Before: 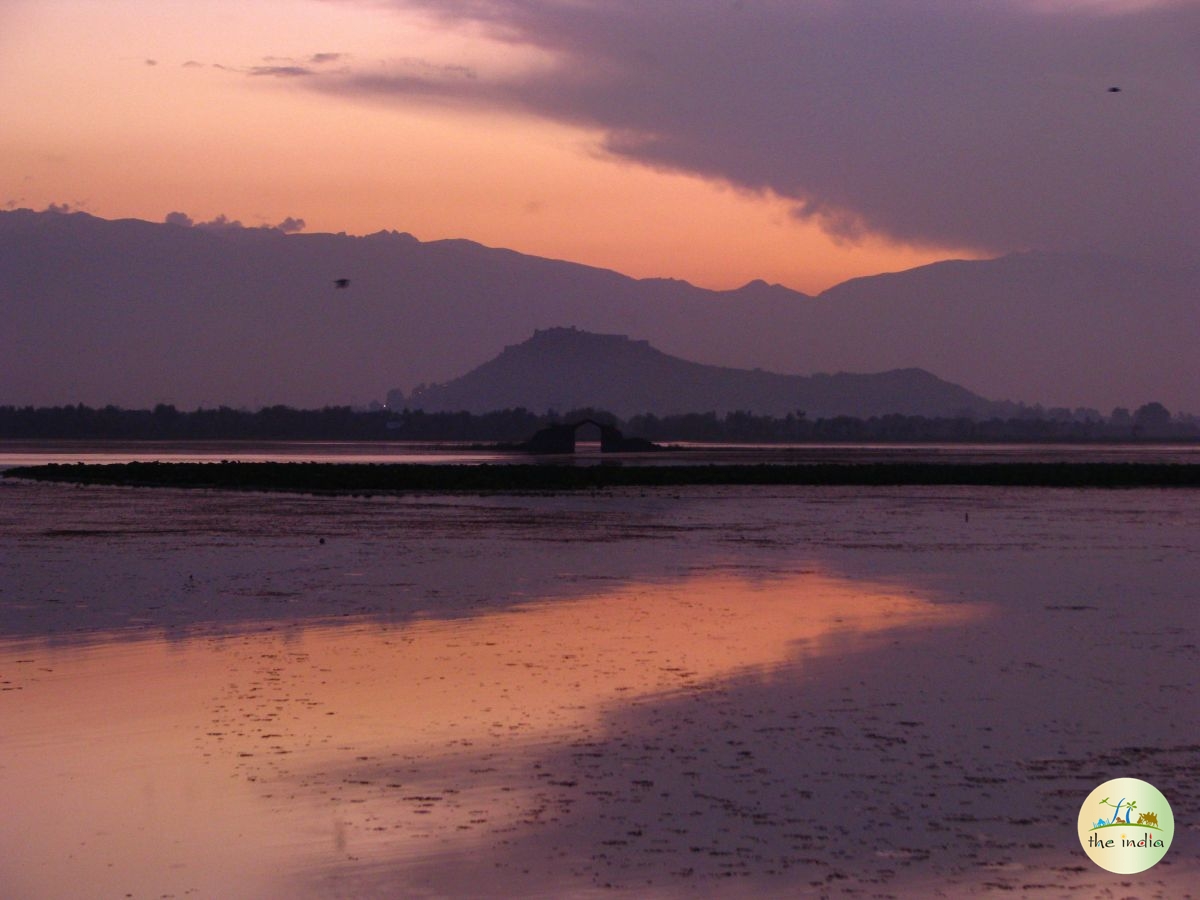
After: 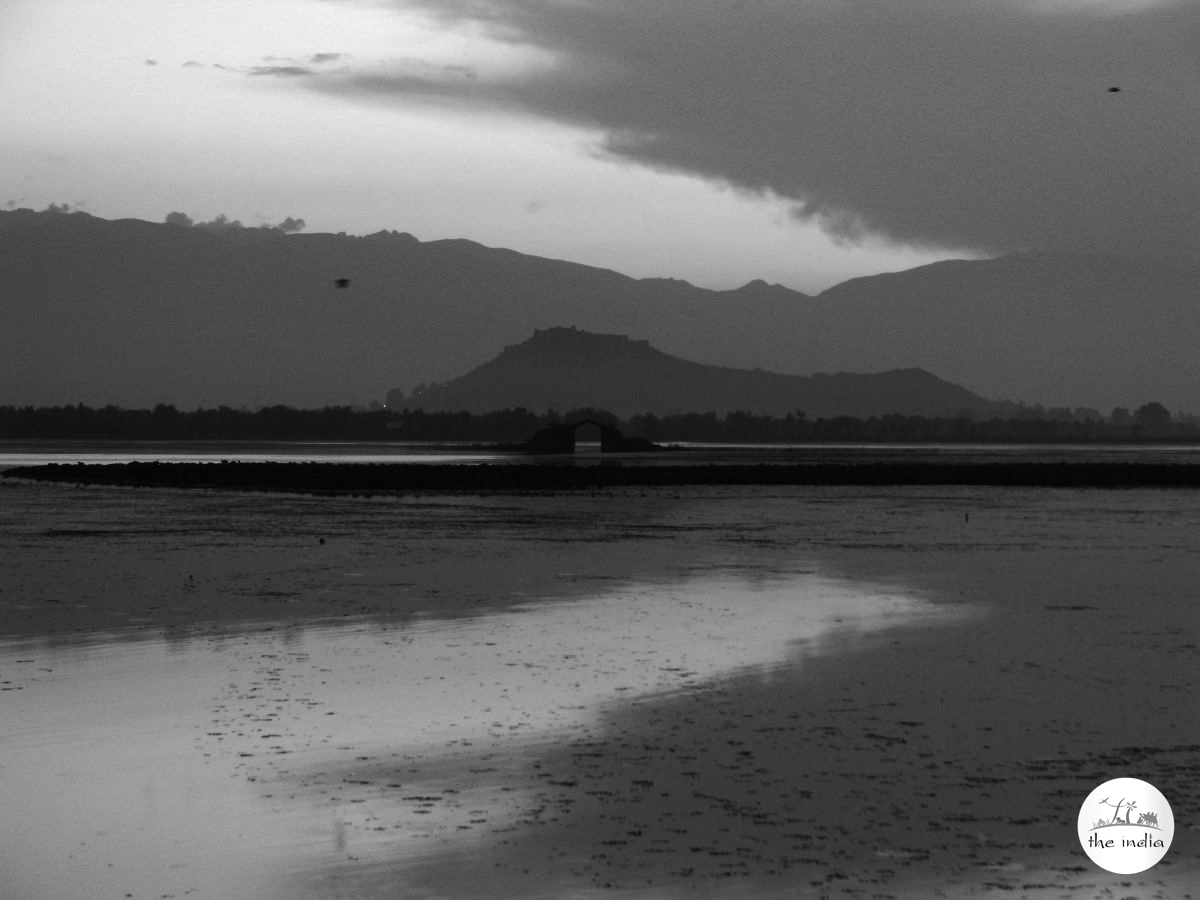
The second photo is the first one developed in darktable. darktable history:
monochrome: on, module defaults
tone equalizer: -8 EV -0.417 EV, -7 EV -0.389 EV, -6 EV -0.333 EV, -5 EV -0.222 EV, -3 EV 0.222 EV, -2 EV 0.333 EV, -1 EV 0.389 EV, +0 EV 0.417 EV, edges refinement/feathering 500, mask exposure compensation -1.57 EV, preserve details no
